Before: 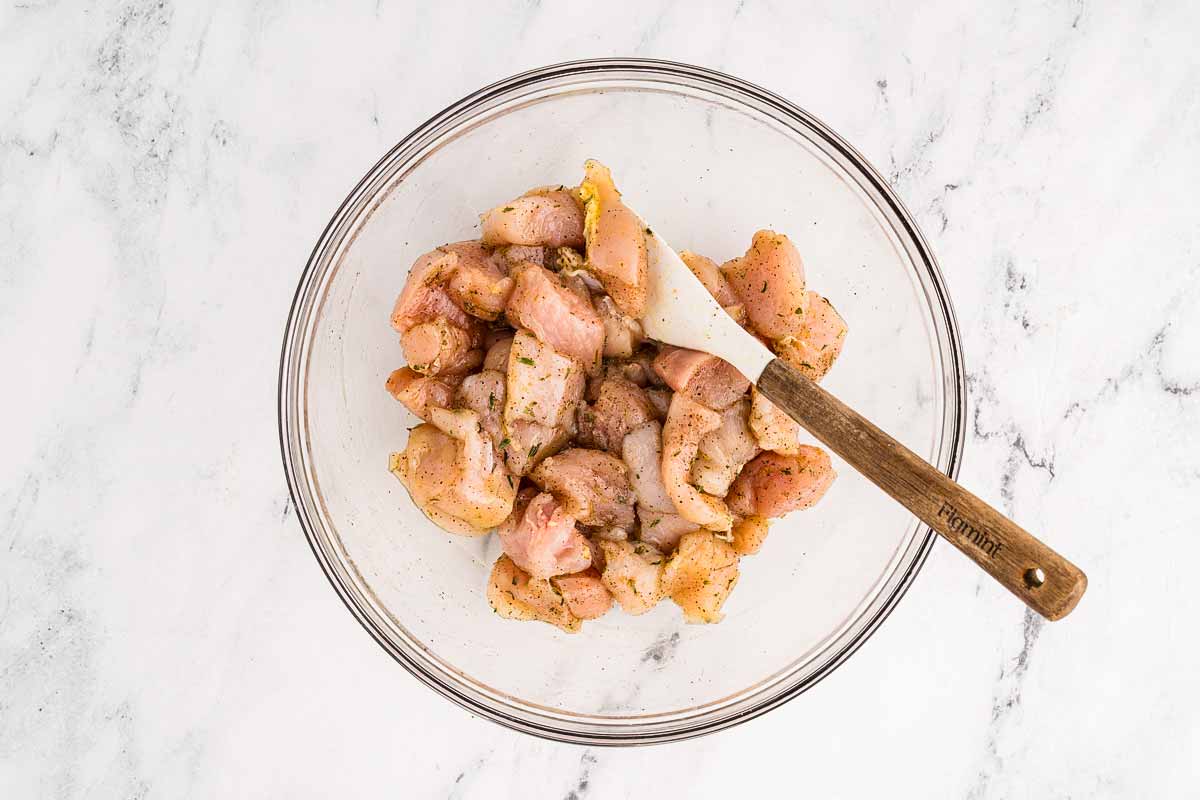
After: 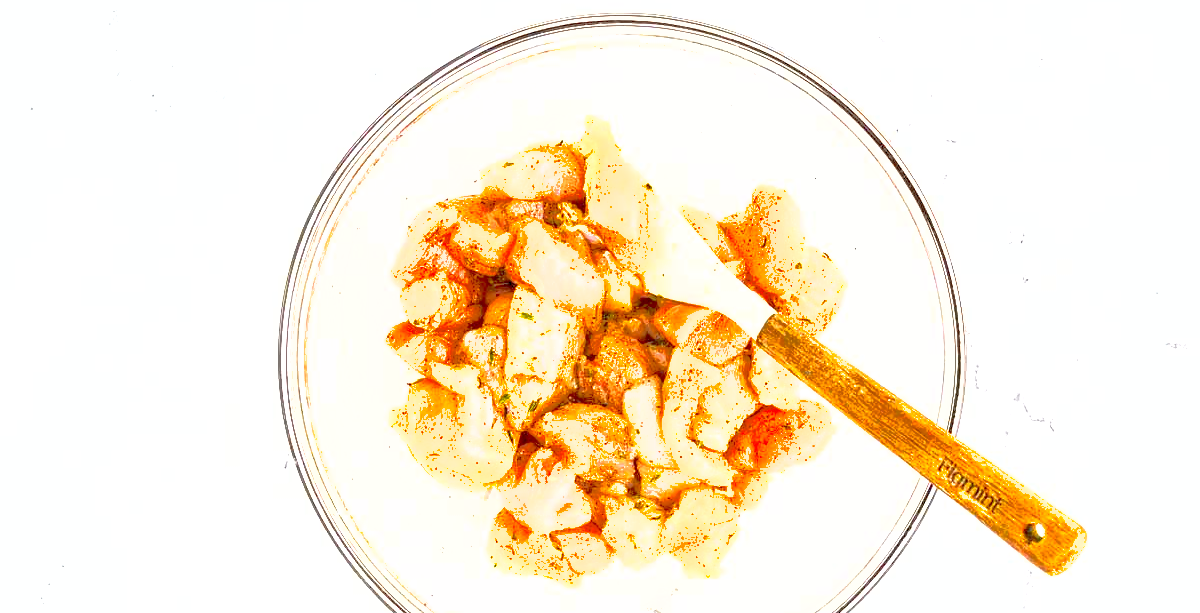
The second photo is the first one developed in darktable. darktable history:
crop: top 5.667%, bottom 17.637%
exposure: black level correction 0.001, exposure 1.84 EV, compensate highlight preservation false
tone curve: curves: ch0 [(0, 0) (0.11, 0.081) (0.256, 0.259) (0.398, 0.475) (0.498, 0.611) (0.65, 0.757) (0.835, 0.883) (1, 0.961)]; ch1 [(0, 0) (0.346, 0.307) (0.408, 0.369) (0.453, 0.457) (0.482, 0.479) (0.502, 0.498) (0.521, 0.51) (0.553, 0.554) (0.618, 0.65) (0.693, 0.727) (1, 1)]; ch2 [(0, 0) (0.358, 0.362) (0.434, 0.46) (0.485, 0.494) (0.5, 0.494) (0.511, 0.508) (0.537, 0.55) (0.579, 0.599) (0.621, 0.693) (1, 1)], color space Lab, independent channels, preserve colors none
shadows and highlights: on, module defaults
